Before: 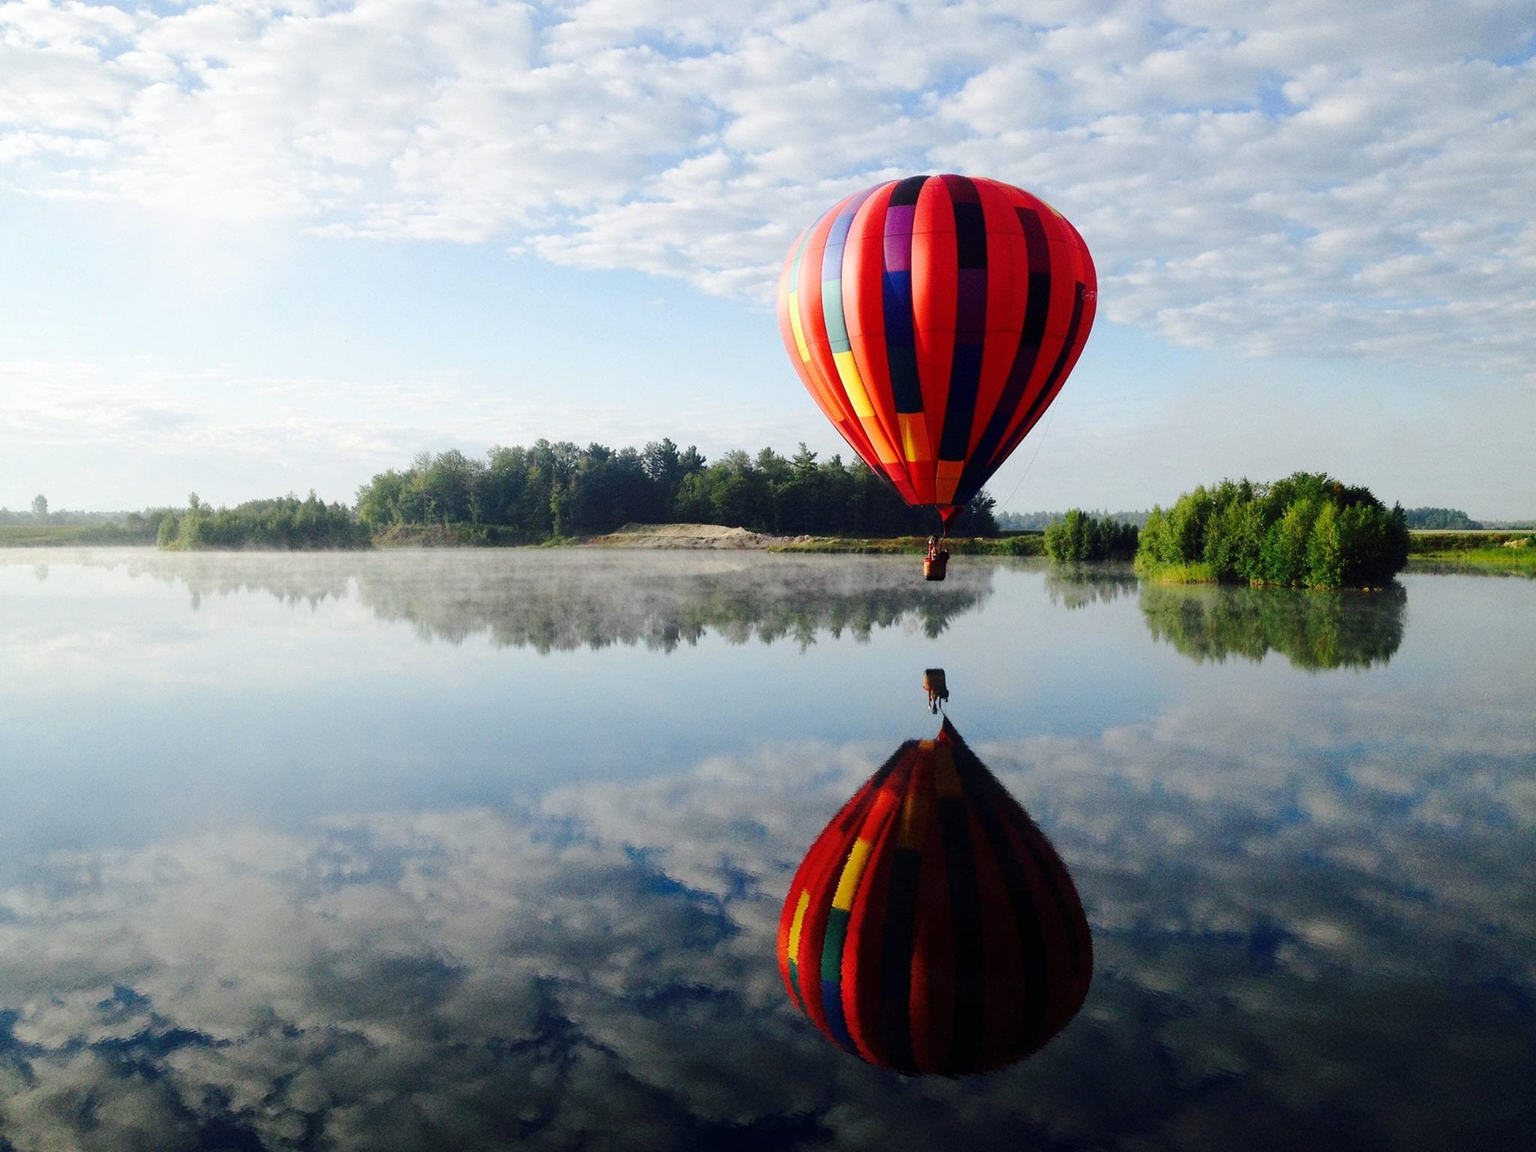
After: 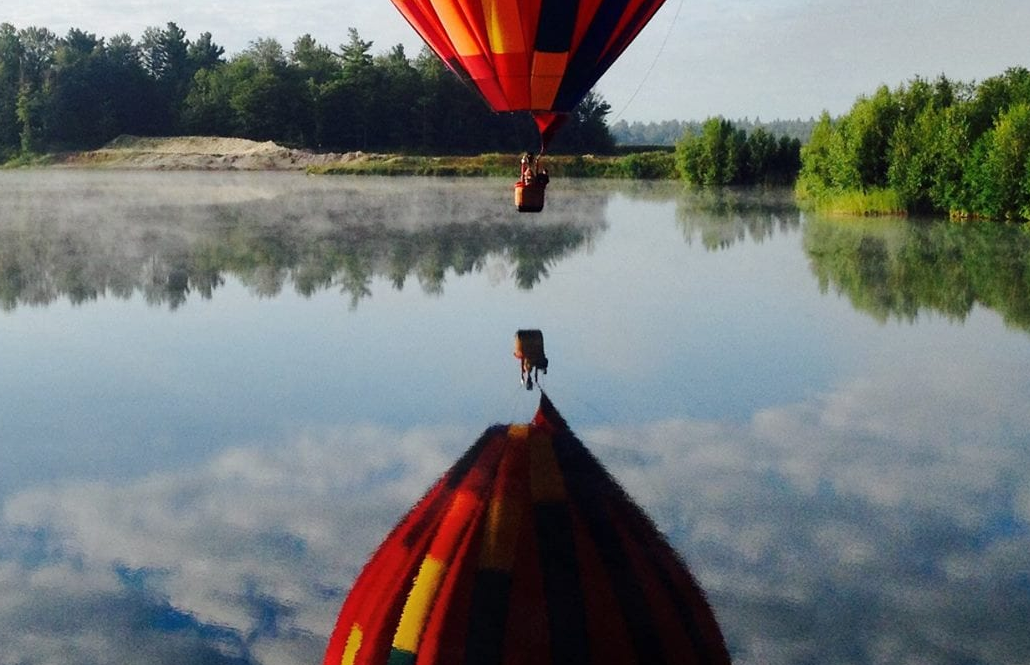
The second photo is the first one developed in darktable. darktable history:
crop: left 35.03%, top 36.625%, right 14.663%, bottom 20.057%
shadows and highlights: shadows 30.63, highlights -63.22, shadows color adjustment 98%, highlights color adjustment 58.61%, soften with gaussian
